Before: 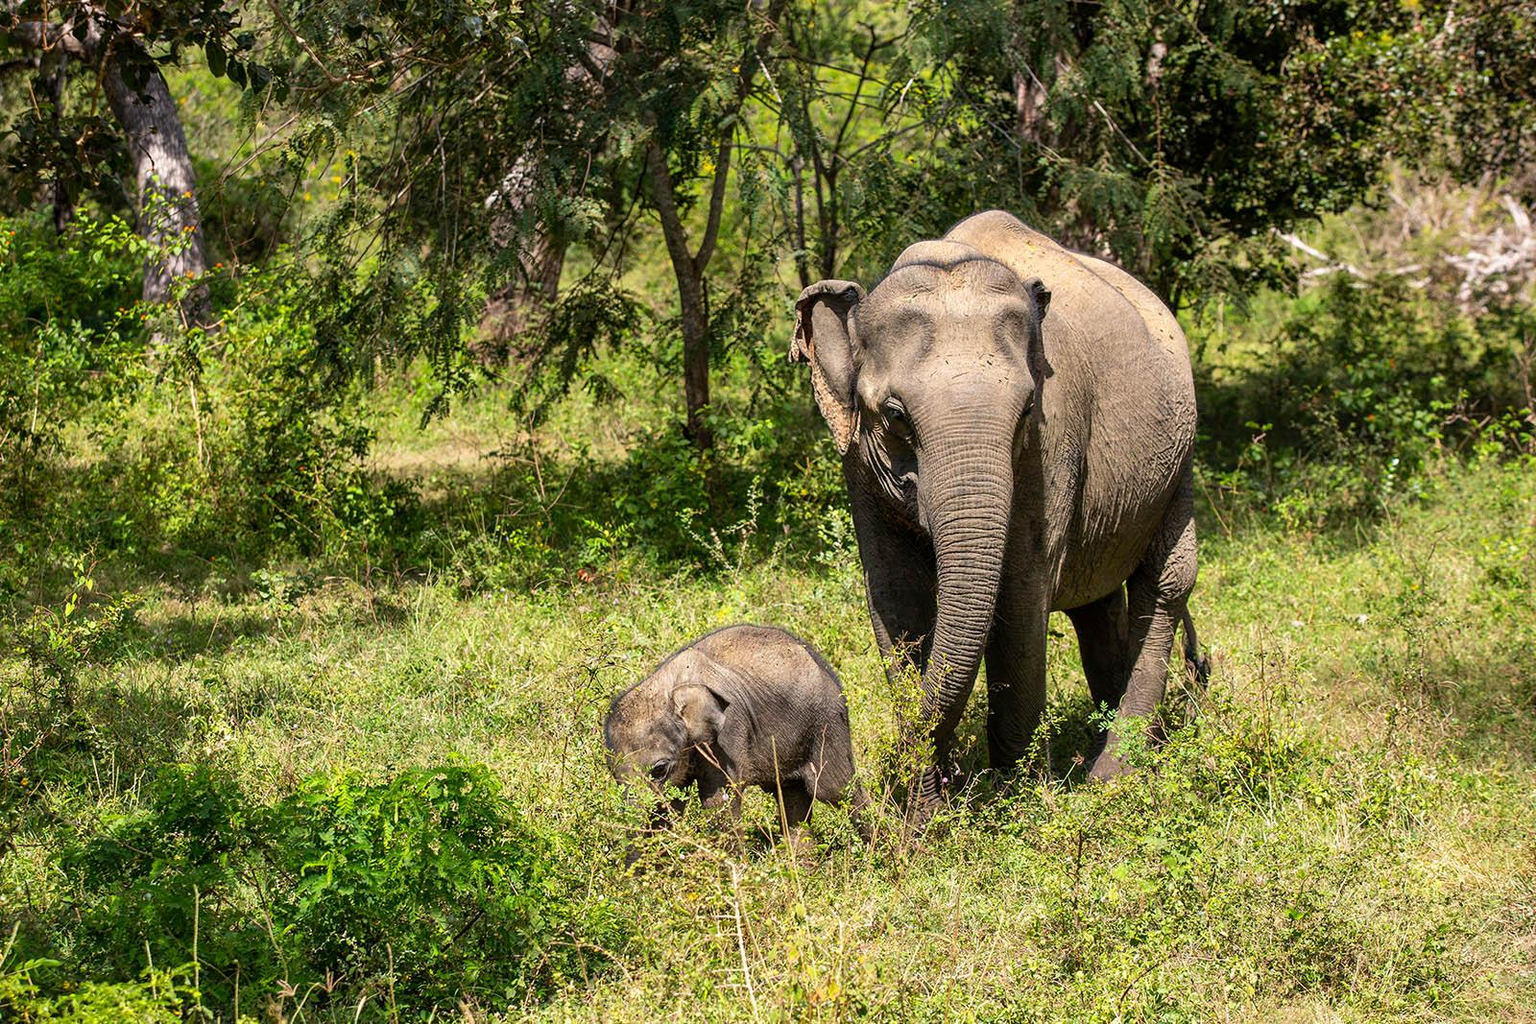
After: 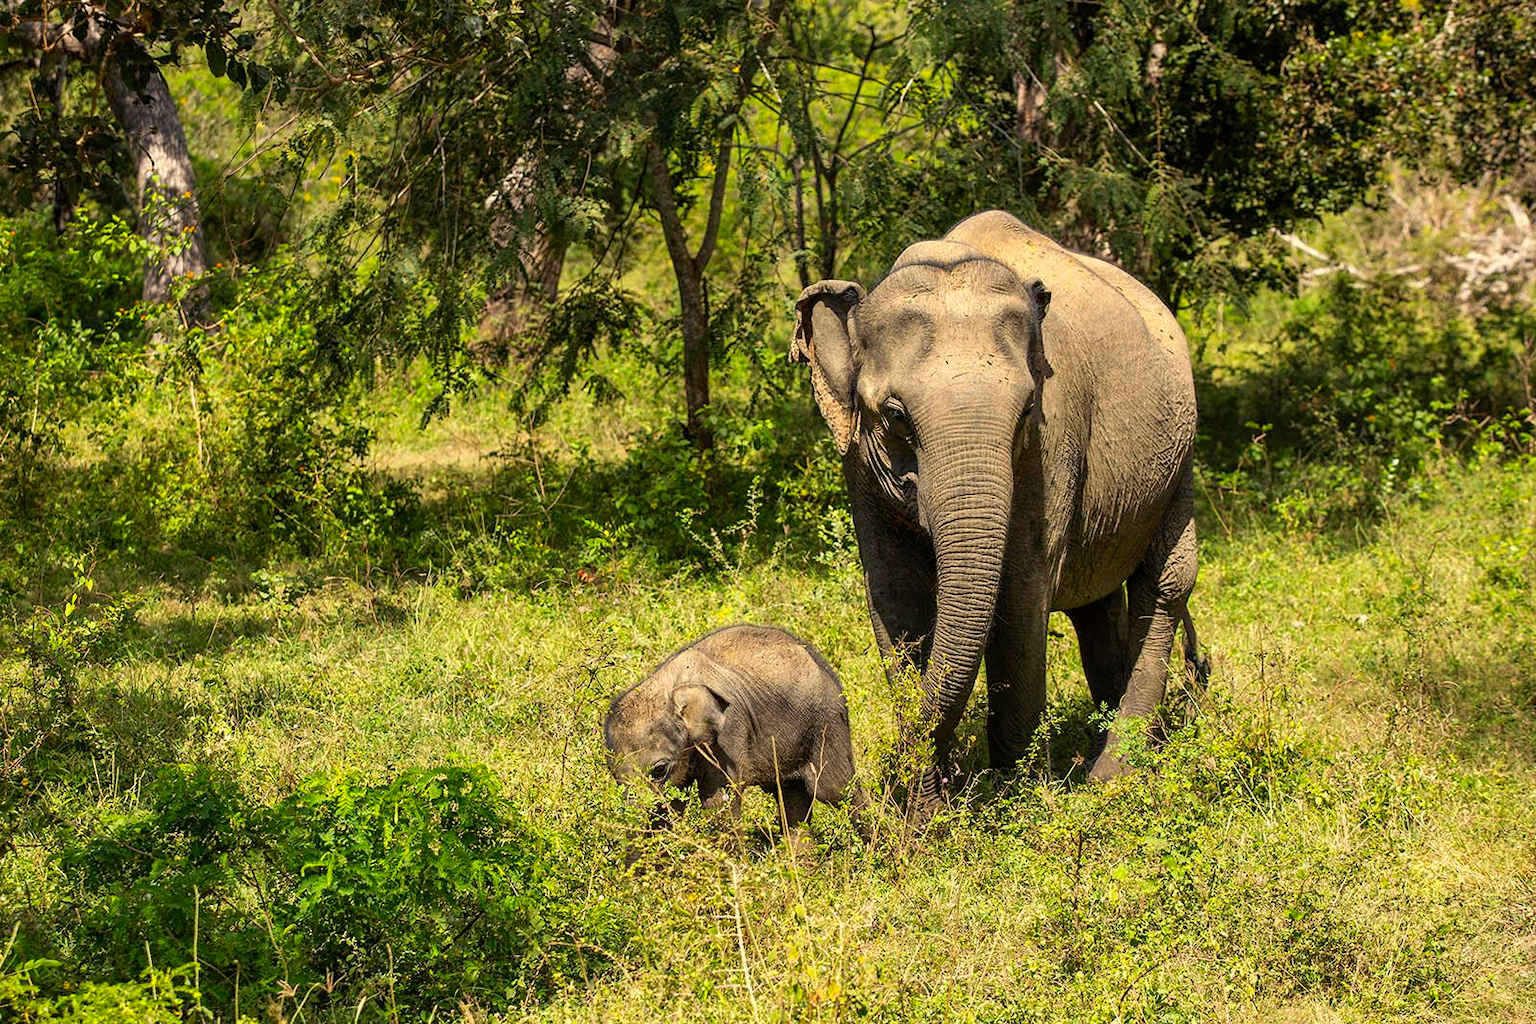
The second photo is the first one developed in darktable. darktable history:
color correction: highlights a* 1.39, highlights b* 17.83
